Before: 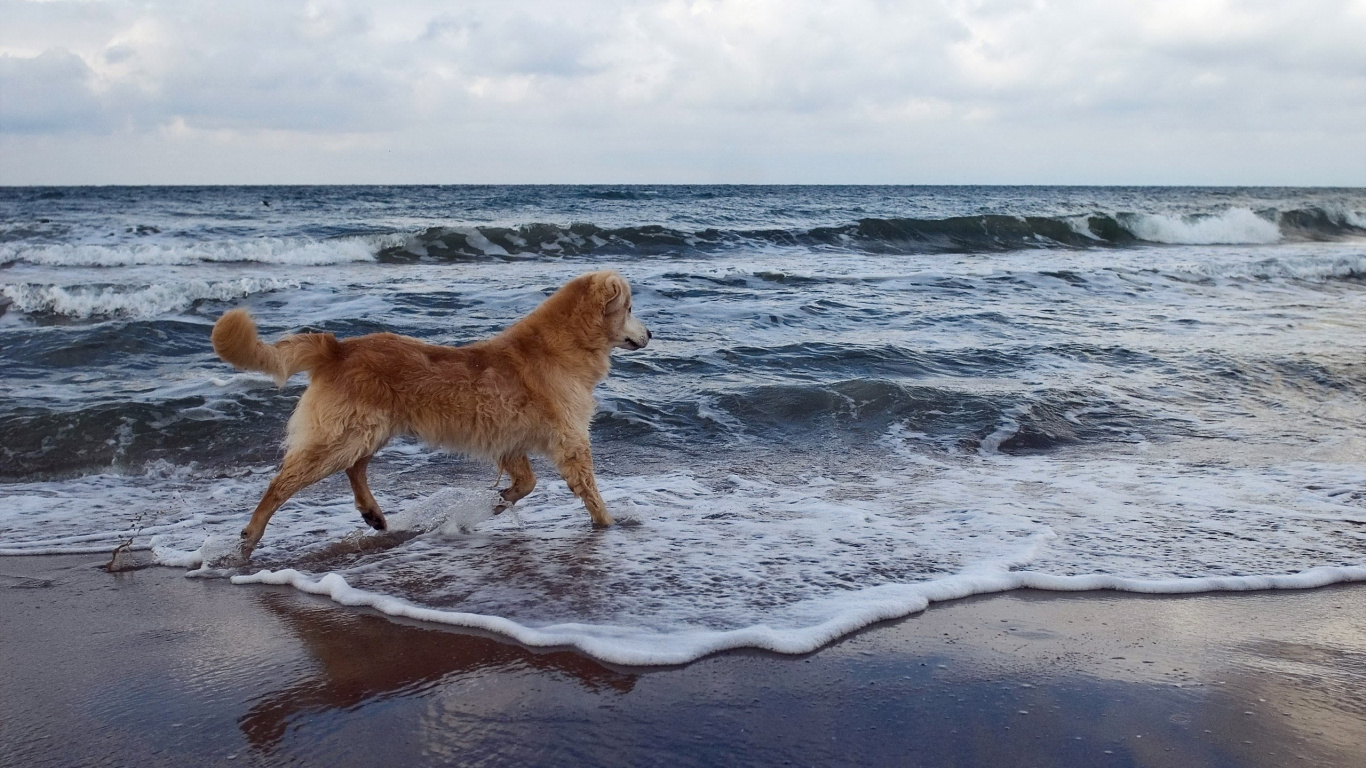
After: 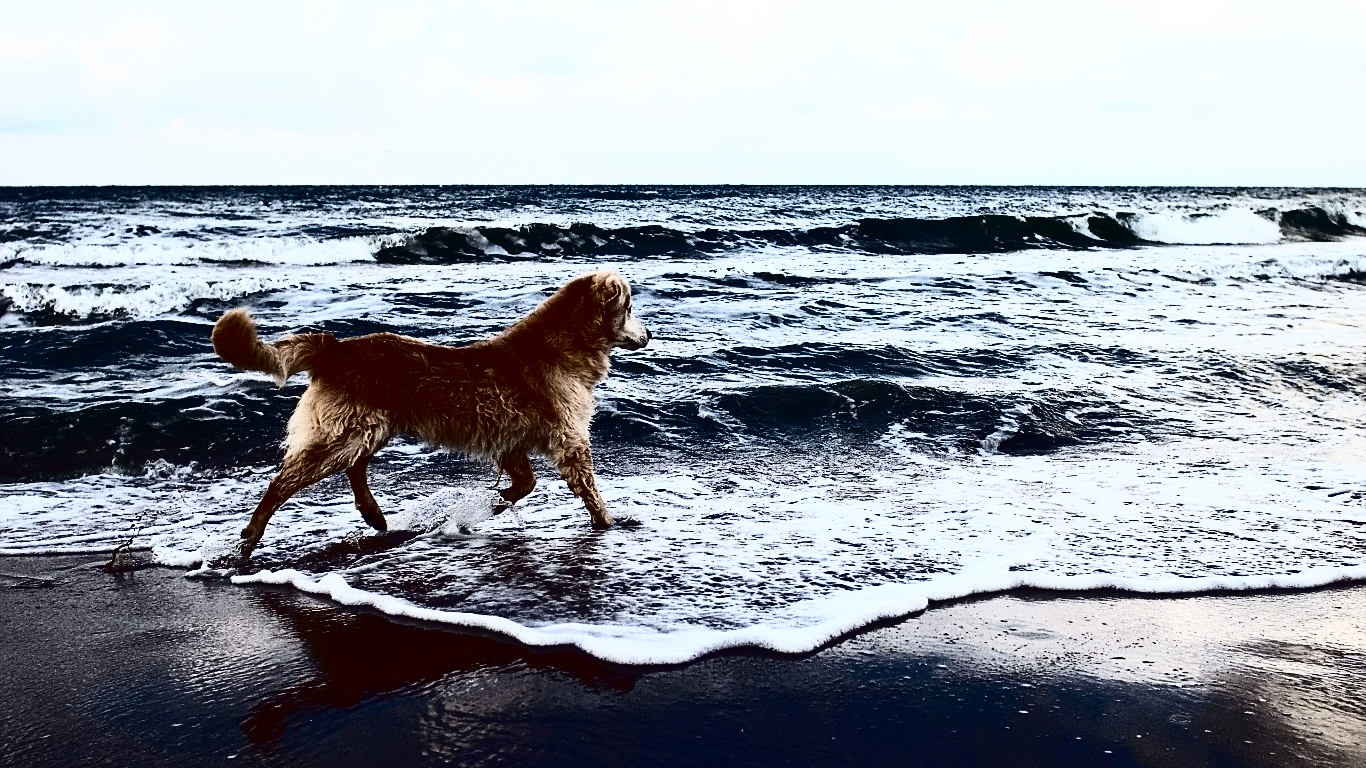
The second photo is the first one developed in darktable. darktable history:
contrast brightness saturation: contrast 0.287
sharpen: on, module defaults
tone curve: curves: ch0 [(0, 0) (0.003, 0.005) (0.011, 0.008) (0.025, 0.01) (0.044, 0.014) (0.069, 0.017) (0.1, 0.022) (0.136, 0.028) (0.177, 0.037) (0.224, 0.049) (0.277, 0.091) (0.335, 0.168) (0.399, 0.292) (0.468, 0.463) (0.543, 0.637) (0.623, 0.792) (0.709, 0.903) (0.801, 0.963) (0.898, 0.985) (1, 1)], color space Lab, independent channels, preserve colors none
